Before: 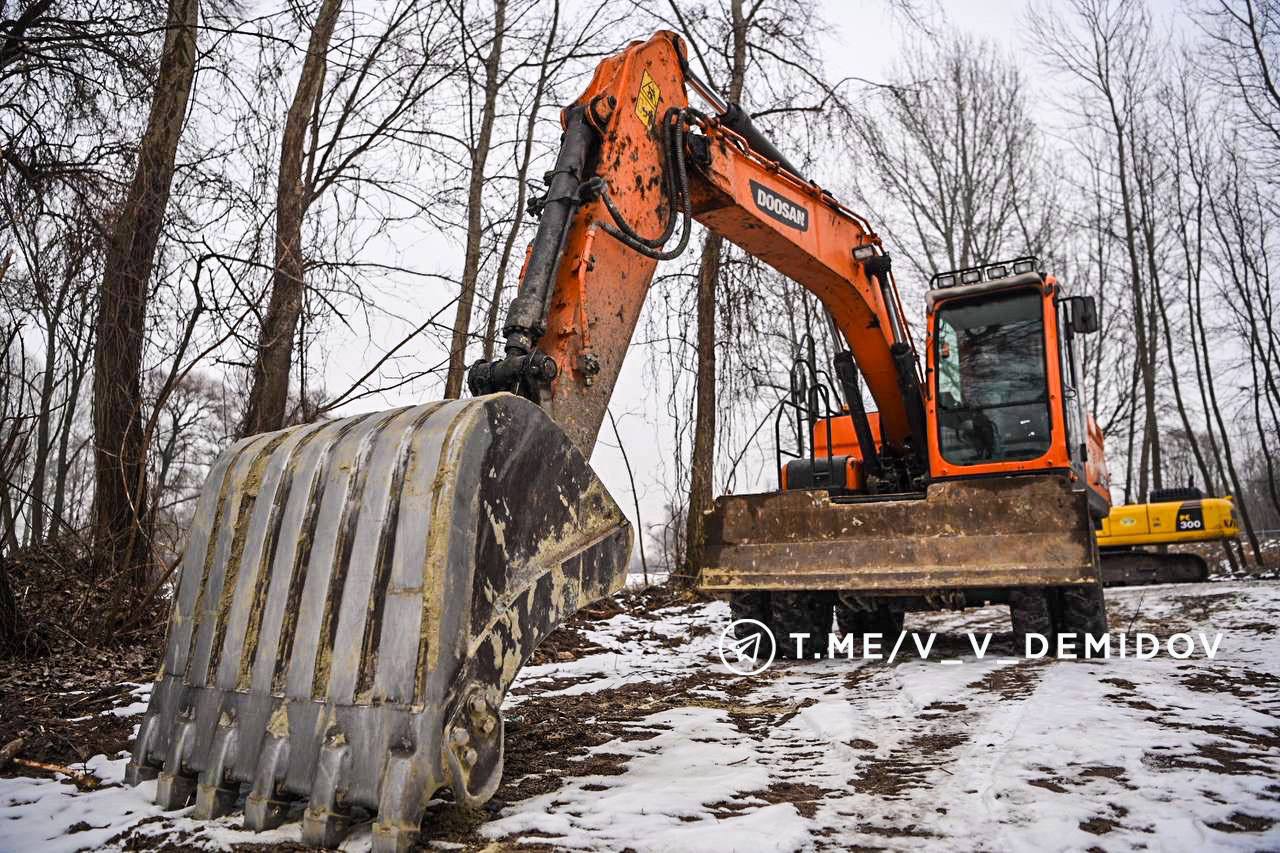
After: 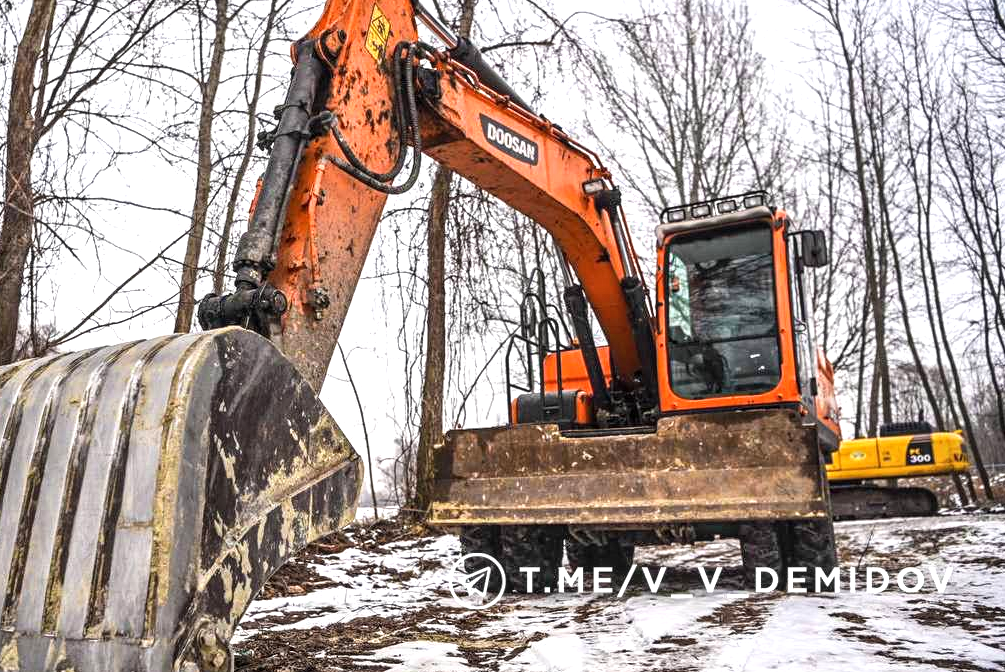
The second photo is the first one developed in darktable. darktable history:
local contrast: on, module defaults
crop and rotate: left 21.122%, top 7.812%, right 0.355%, bottom 13.315%
exposure: exposure 0.571 EV, compensate exposure bias true, compensate highlight preservation false
